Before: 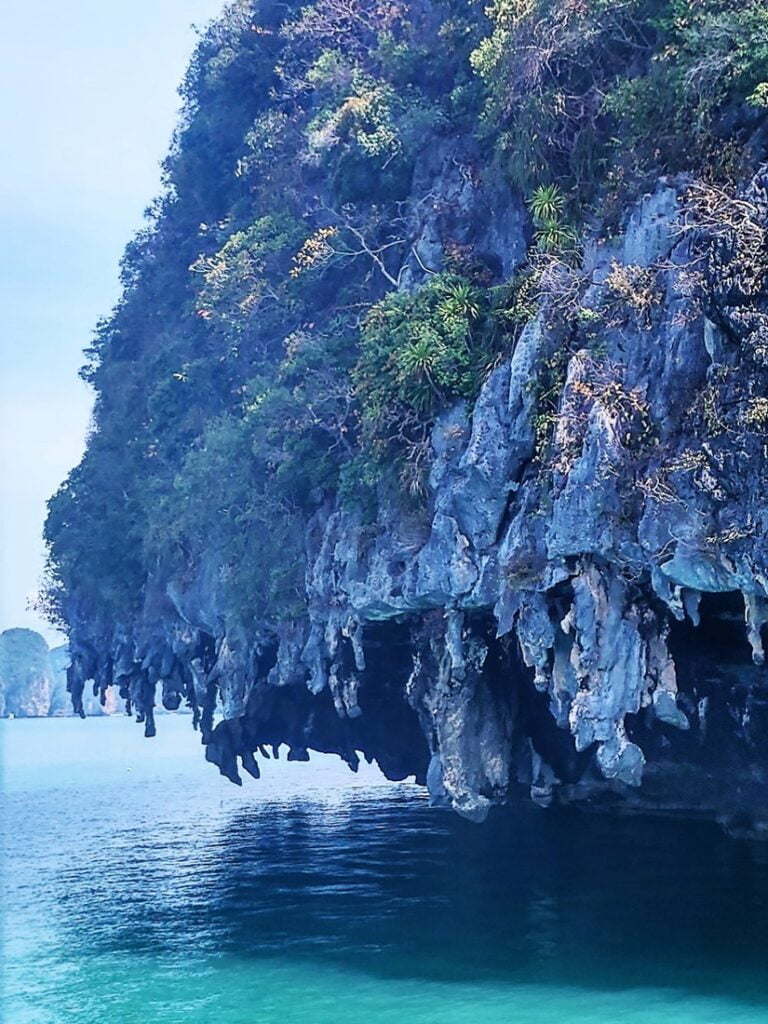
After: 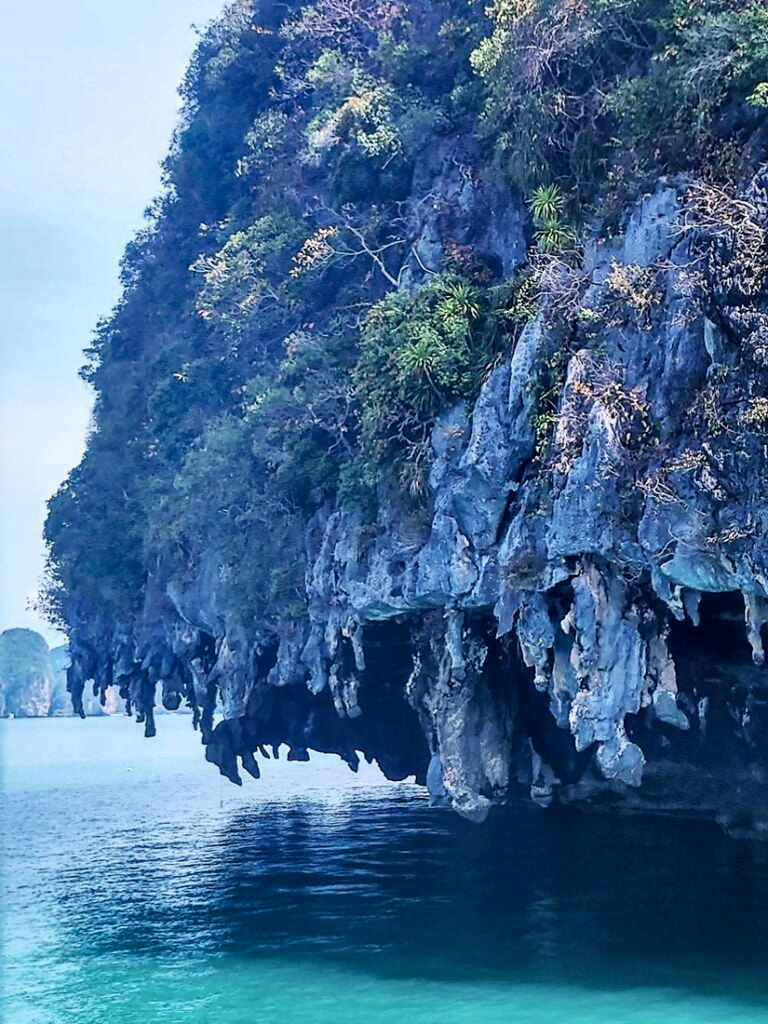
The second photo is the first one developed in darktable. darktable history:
local contrast: mode bilateral grid, contrast 20, coarseness 50, detail 141%, midtone range 0.2
color zones: curves: ch0 [(0, 0.5) (0.143, 0.5) (0.286, 0.5) (0.429, 0.5) (0.571, 0.5) (0.714, 0.476) (0.857, 0.5) (1, 0.5)]; ch2 [(0, 0.5) (0.143, 0.5) (0.286, 0.5) (0.429, 0.5) (0.571, 0.5) (0.714, 0.487) (0.857, 0.5) (1, 0.5)]
